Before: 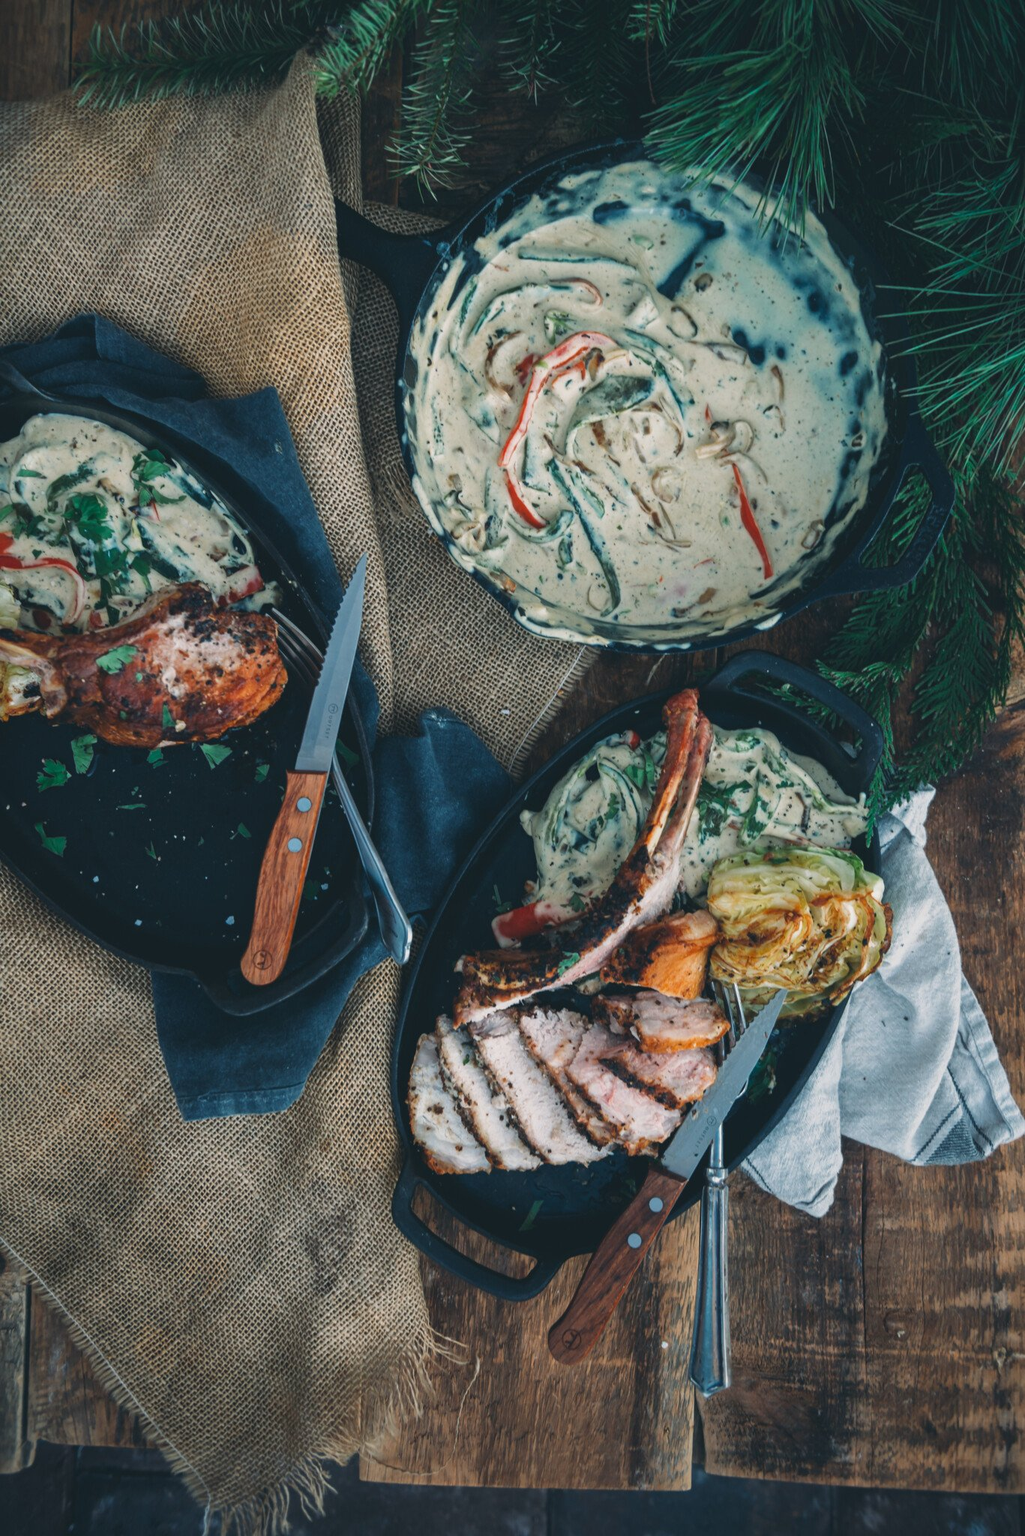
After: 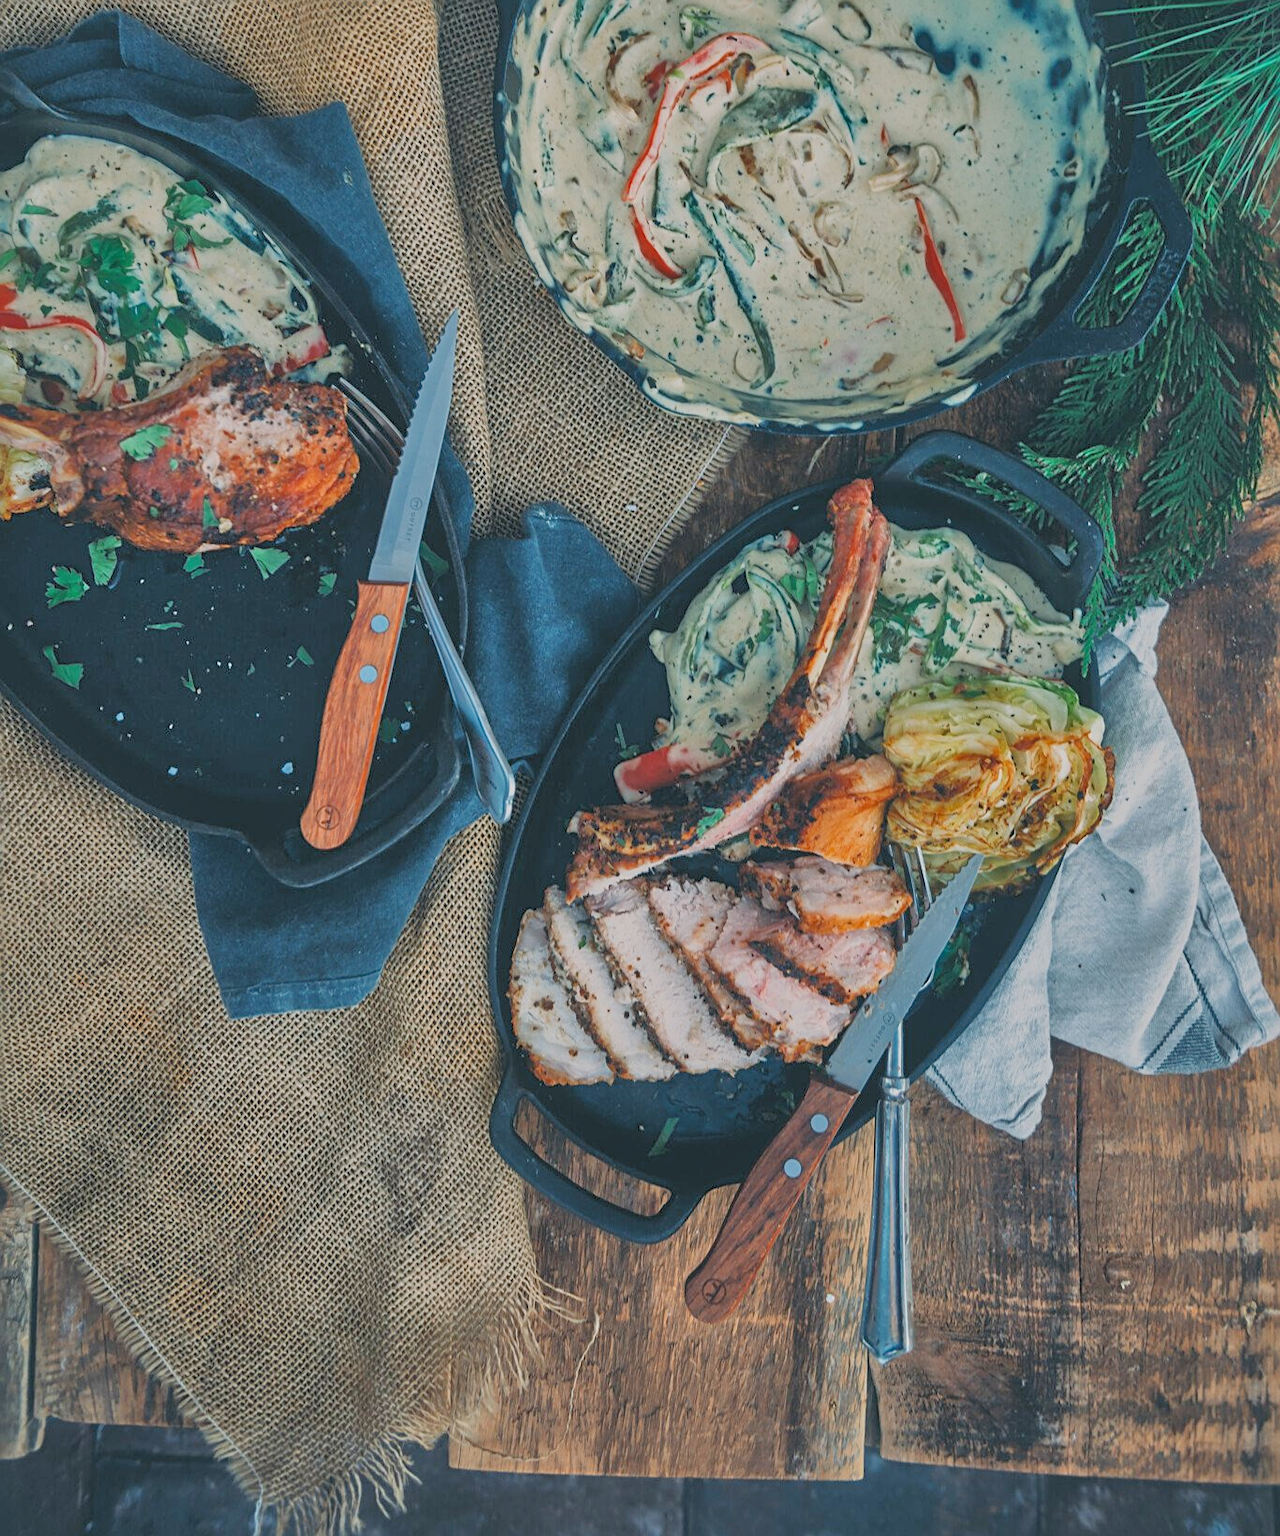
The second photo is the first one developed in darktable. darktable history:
tone equalizer: -7 EV 0.151 EV, -6 EV 0.612 EV, -5 EV 1.11 EV, -4 EV 1.35 EV, -3 EV 1.17 EV, -2 EV 0.6 EV, -1 EV 0.159 EV
shadows and highlights: on, module defaults
filmic rgb: black relative exposure -8.01 EV, white relative exposure 4 EV, hardness 4.2, color science v6 (2022)
crop and rotate: top 19.912%
sharpen: on, module defaults
